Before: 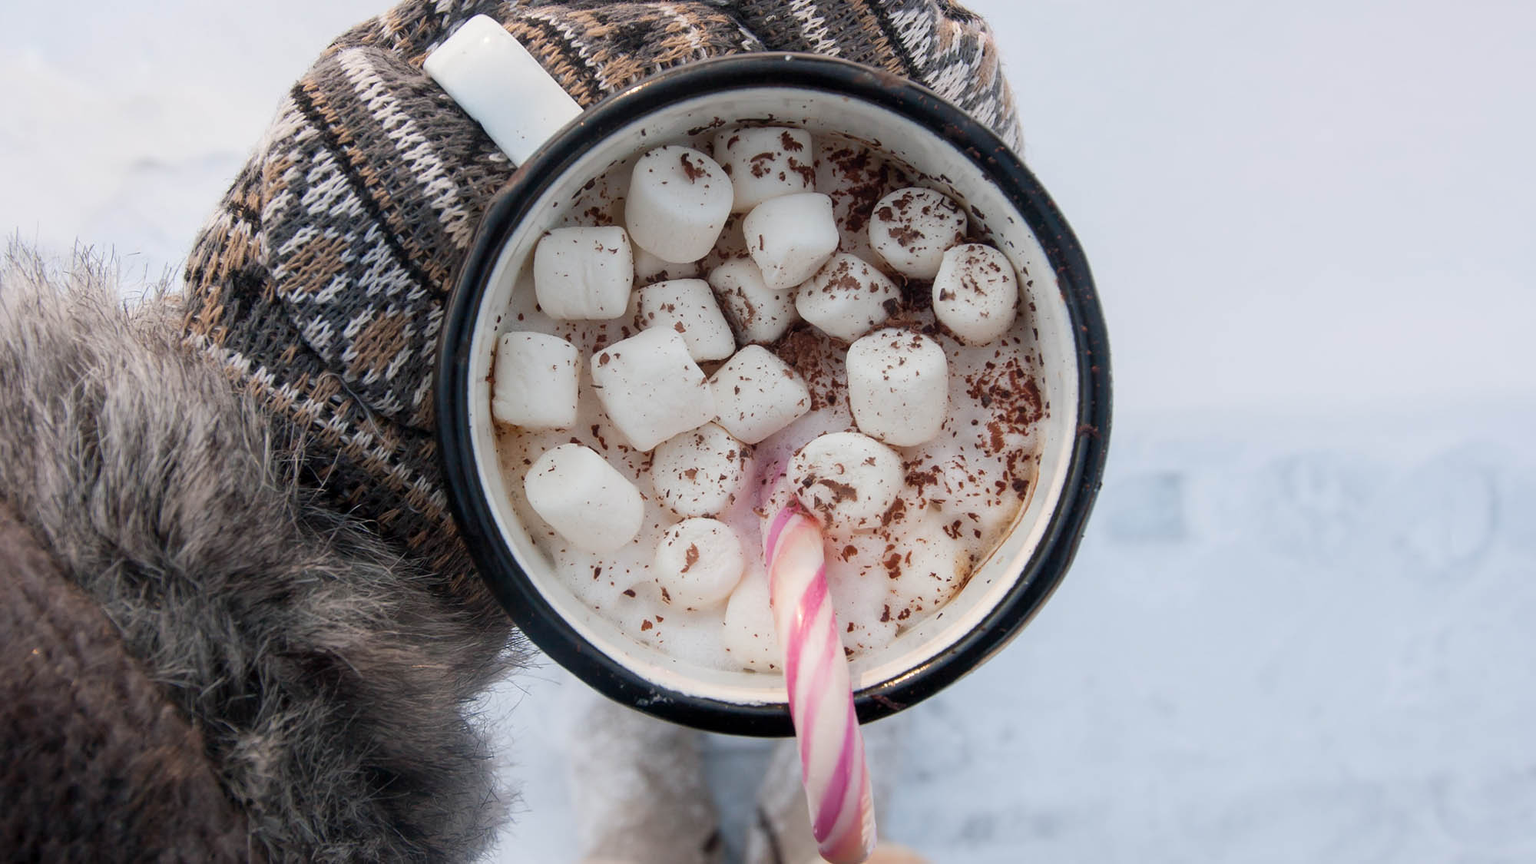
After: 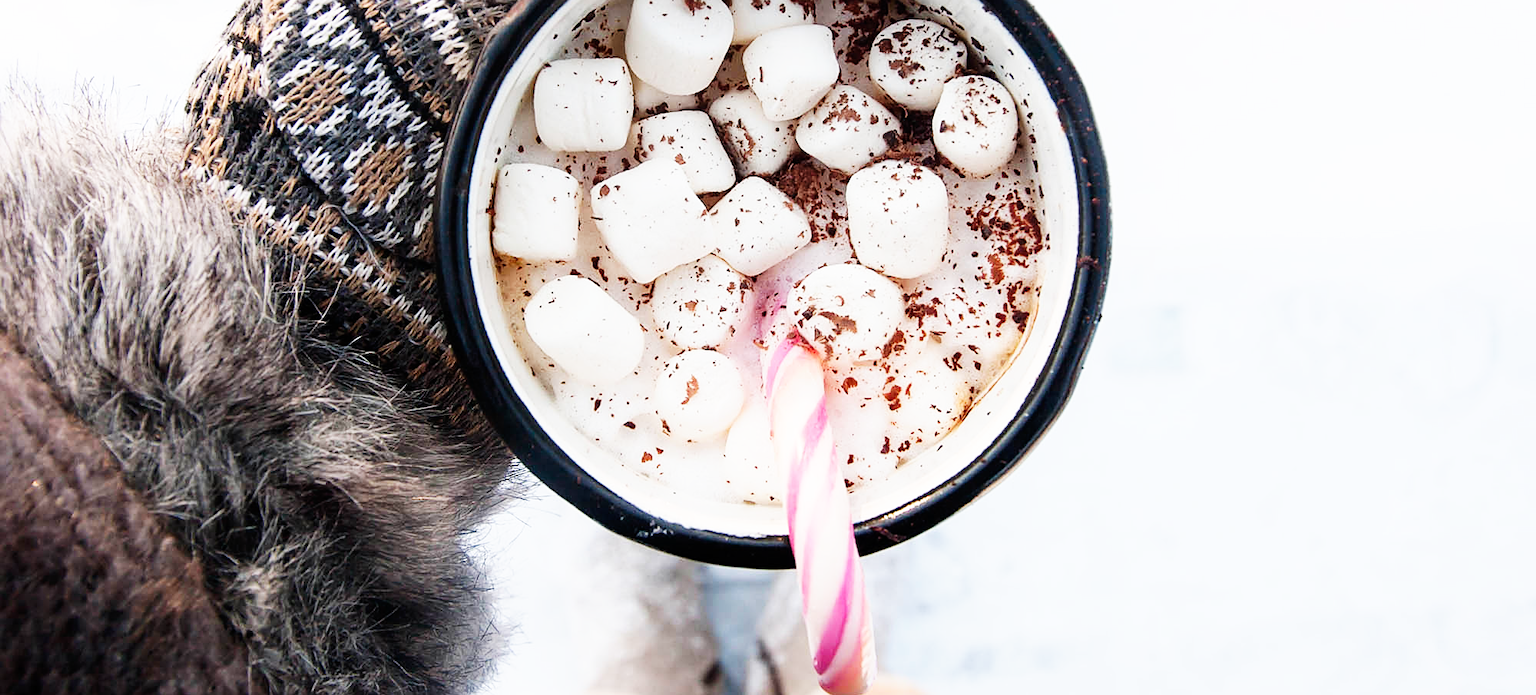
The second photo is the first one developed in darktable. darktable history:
base curve: curves: ch0 [(0, 0) (0.007, 0.004) (0.027, 0.03) (0.046, 0.07) (0.207, 0.54) (0.442, 0.872) (0.673, 0.972) (1, 1)], preserve colors none
crop and rotate: top 19.493%
sharpen: on, module defaults
